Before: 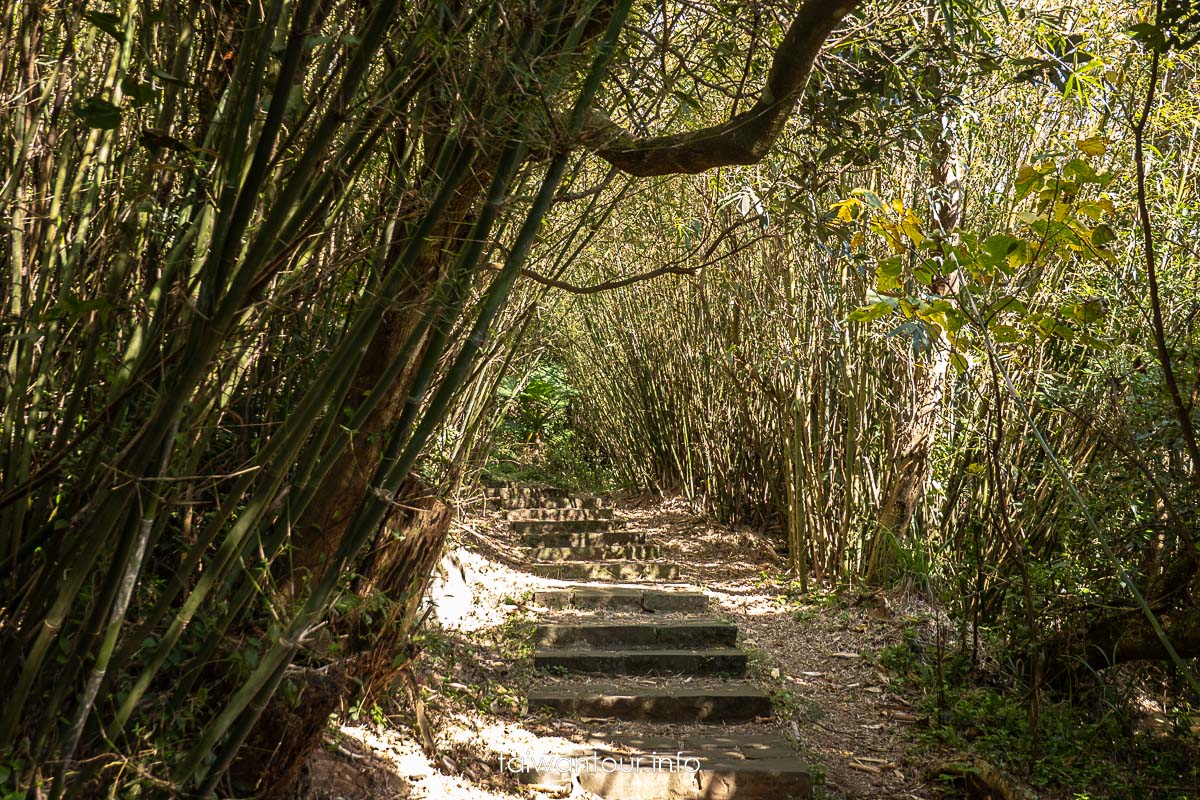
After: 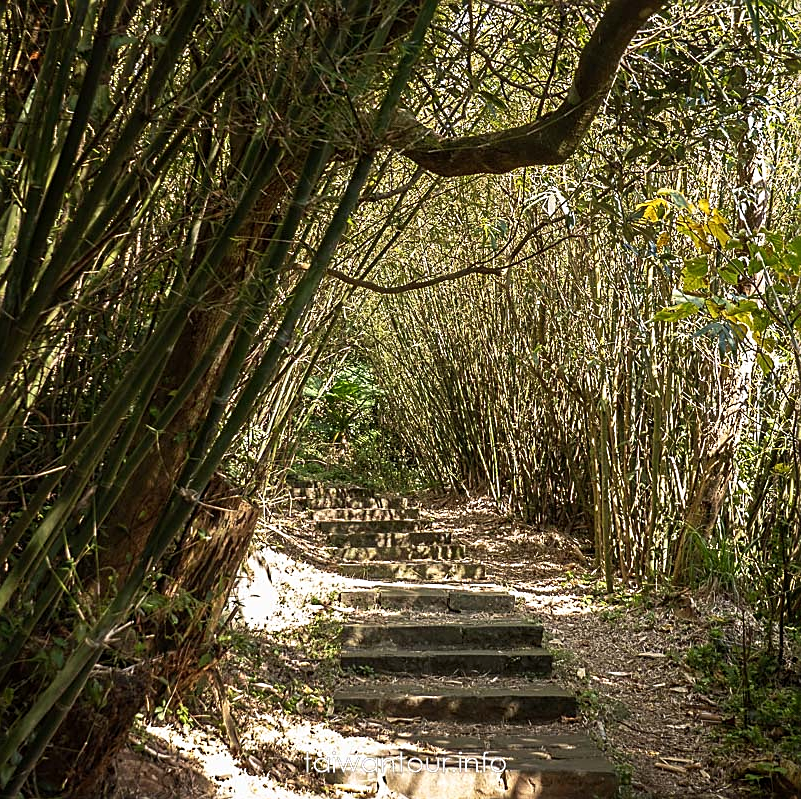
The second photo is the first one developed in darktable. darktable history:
crop and rotate: left 16.249%, right 16.987%
sharpen: on, module defaults
